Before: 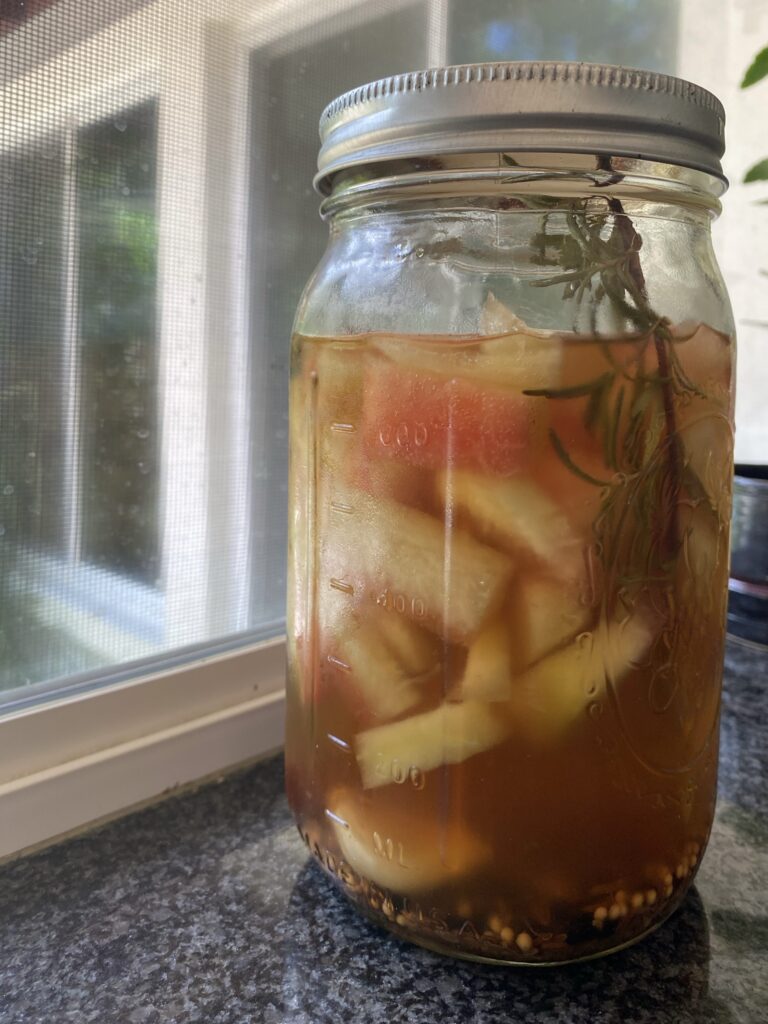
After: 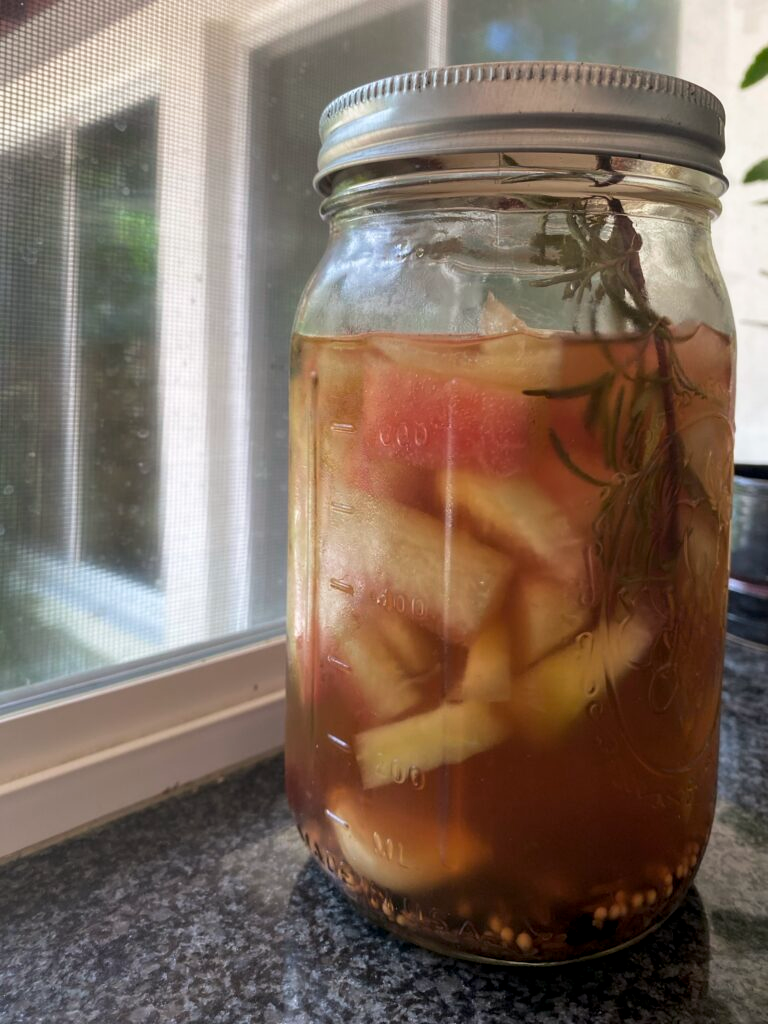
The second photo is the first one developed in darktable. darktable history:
tone curve: curves: ch0 [(0, 0) (0.003, 0.003) (0.011, 0.011) (0.025, 0.026) (0.044, 0.046) (0.069, 0.071) (0.1, 0.103) (0.136, 0.14) (0.177, 0.183) (0.224, 0.232) (0.277, 0.286) (0.335, 0.346) (0.399, 0.412) (0.468, 0.483) (0.543, 0.561) (0.623, 0.643) (0.709, 0.732) (0.801, 0.826) (0.898, 0.917) (1, 1)], preserve colors none
color look up table: target L [73.93, 66.01, 49.36, 34.91, 100, 64.17, 61.31, 55.84, 48.04, 38.99, 30.04, 53.75, 51.47, 26.27, 28.72, 85.7, 75.66, 65.9, 63.82, 50.12, 46.52, 47.17, 28.05, 11.33, 0 ×25], target a [-2.726, -22.03, -35.47, -12.36, 0, 12.56, 16.63, 29.57, 43.1, 45.48, 11.11, 5.095, 41.22, 18.25, 9.489, -0.97, -1.98, -26.59, -2.428, -20.72, -2.102, -4.835, -2.058, -0.785, 0 ×25], target b [61.52, 46.66, 28.1, 17.02, 0.005, 53.36, 8.284, 42.16, 8.441, 18.13, 8.926, -25.24, -18.08, -19.87, -46.23, -2.39, -3.326, -5.027, -3.687, -26.66, -2.84, -23.96, -2.726, -1.06, 0 ×25], num patches 24
